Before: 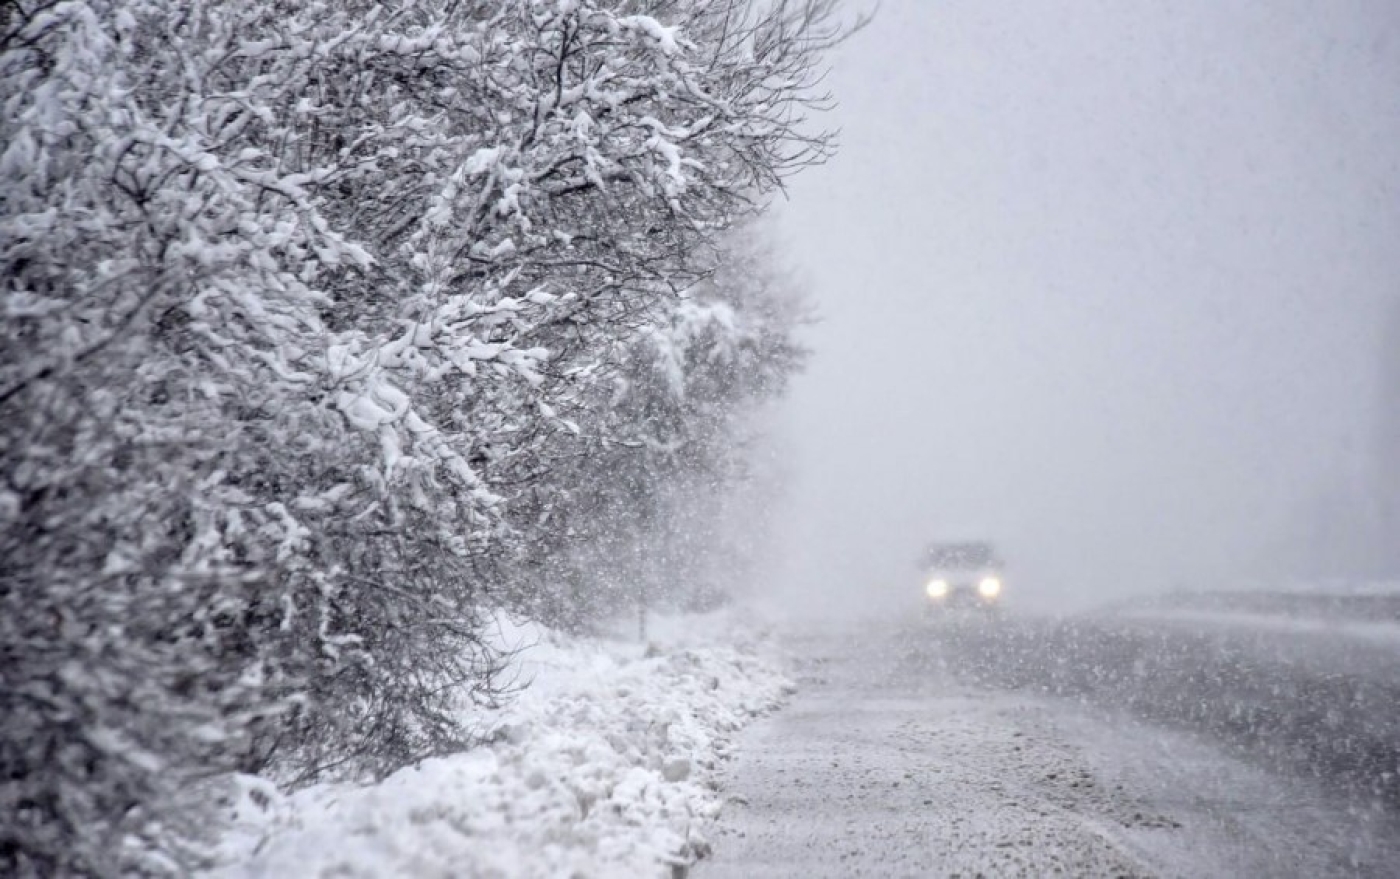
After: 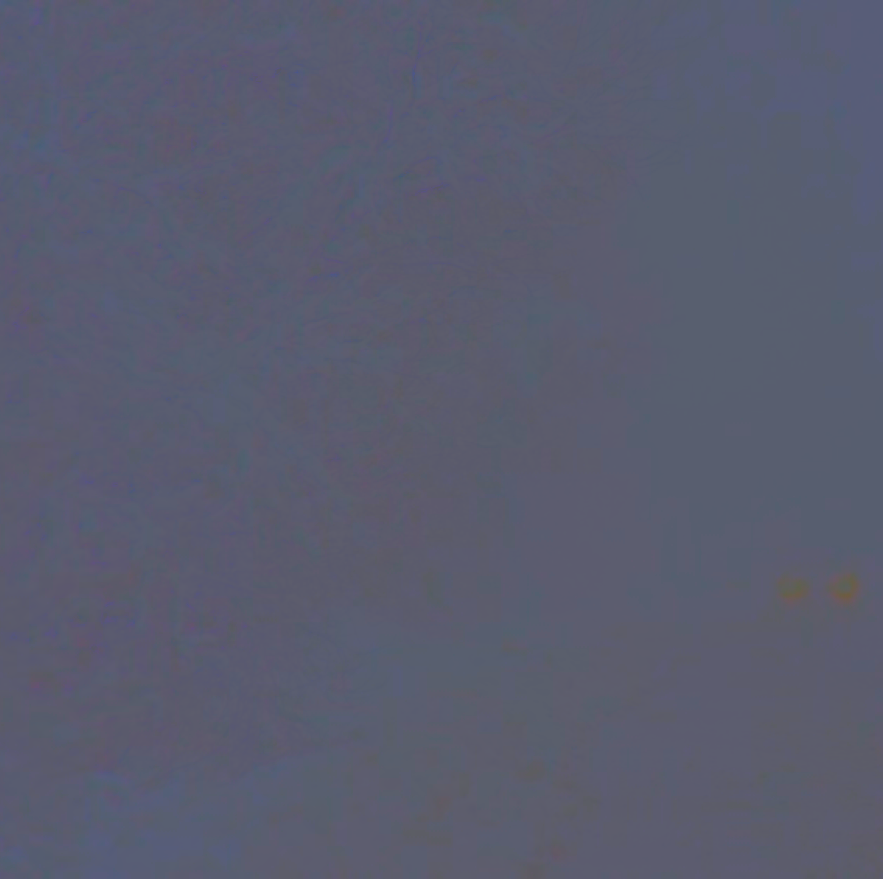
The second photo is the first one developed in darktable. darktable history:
contrast brightness saturation: contrast -0.973, brightness -0.18, saturation 0.745
exposure: black level correction 0.01, exposure 0.016 EV, compensate exposure bias true, compensate highlight preservation false
crop: left 10.384%, right 26.533%
